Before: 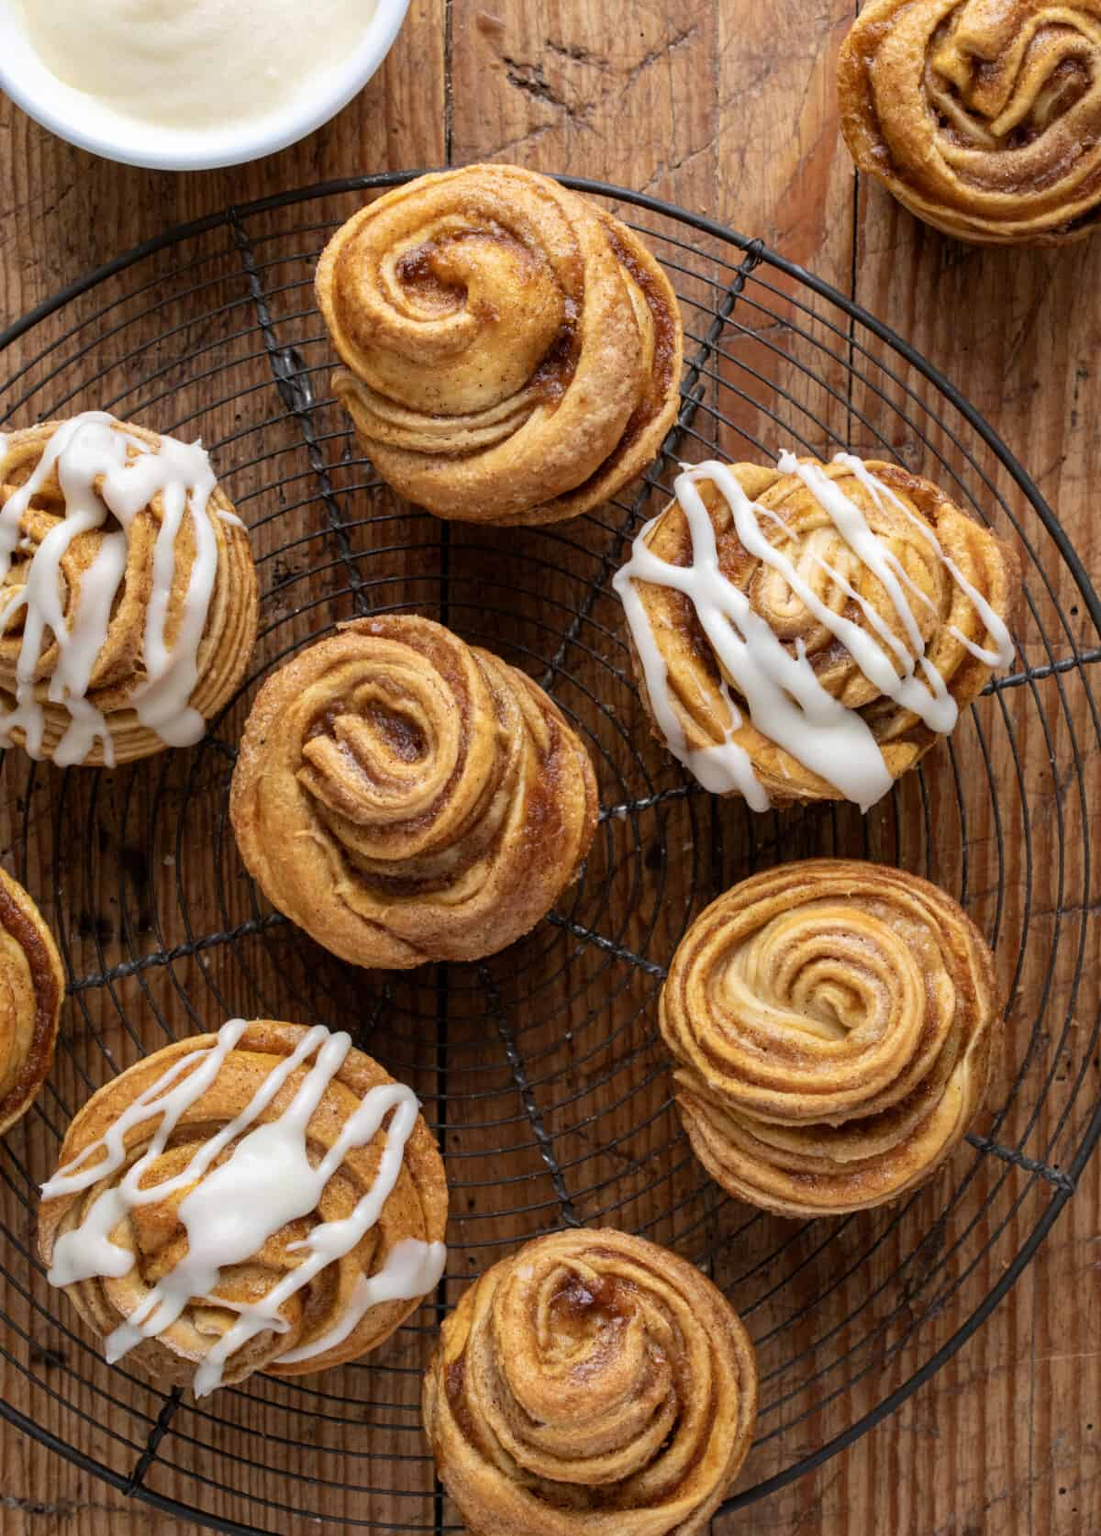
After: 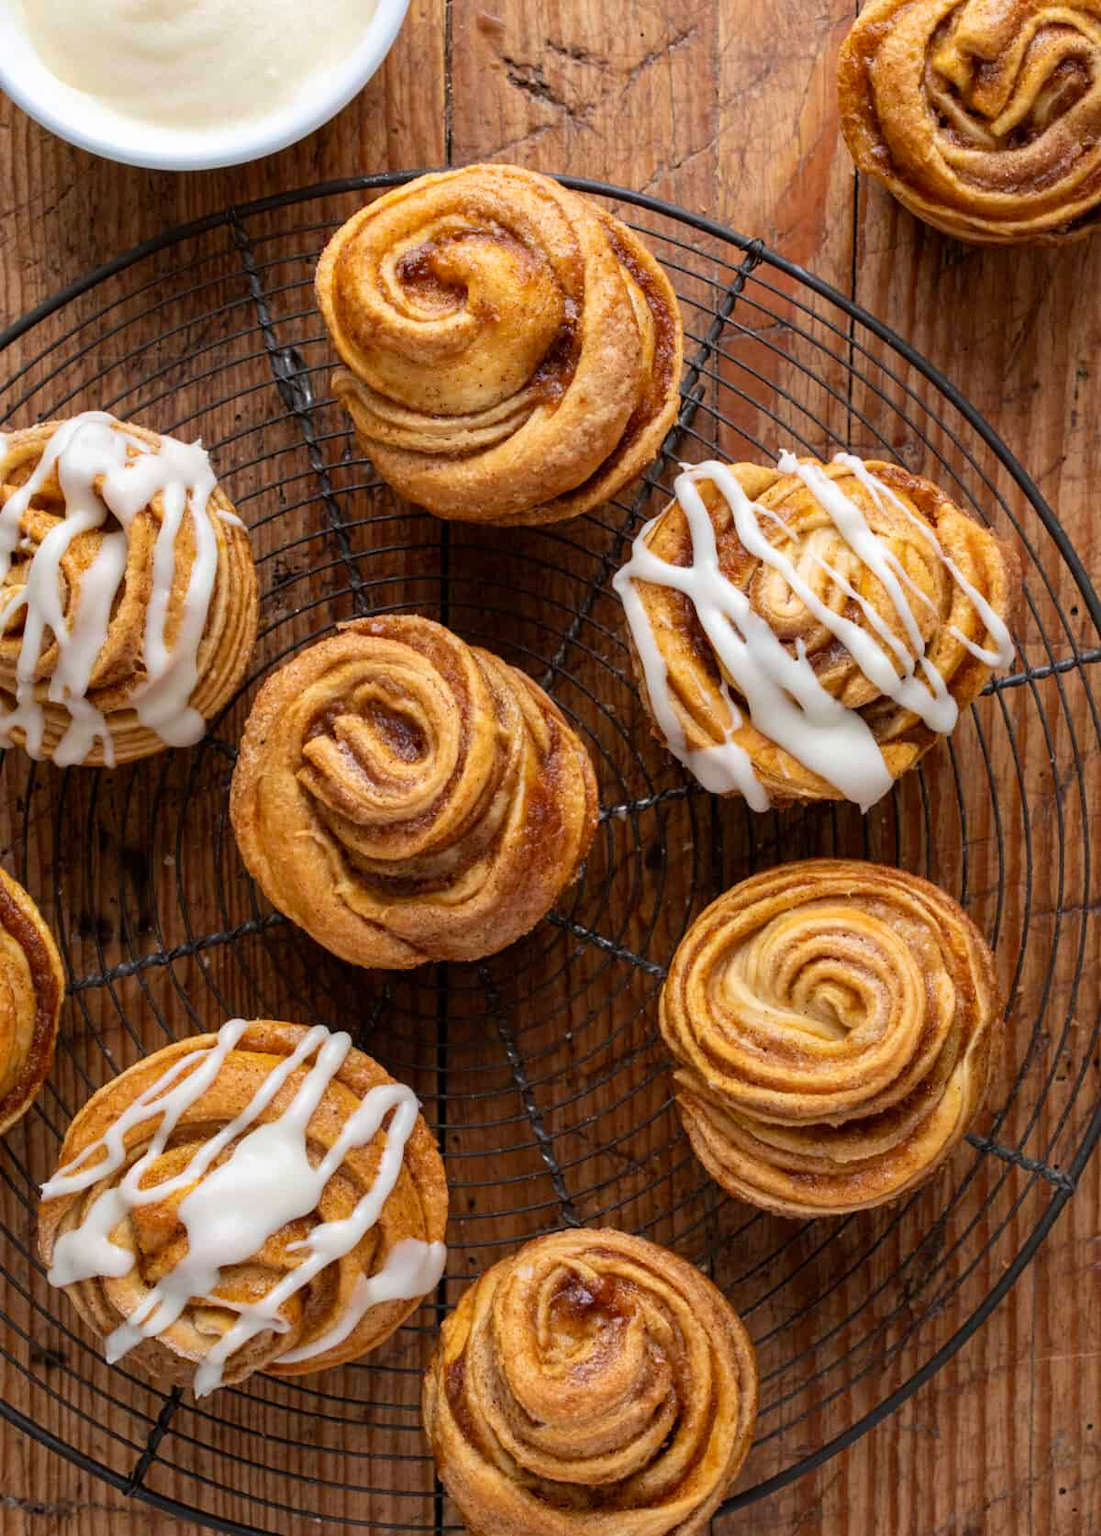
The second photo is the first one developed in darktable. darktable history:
color calibration: illuminant same as pipeline (D50), adaptation none (bypass)
white balance: emerald 1
